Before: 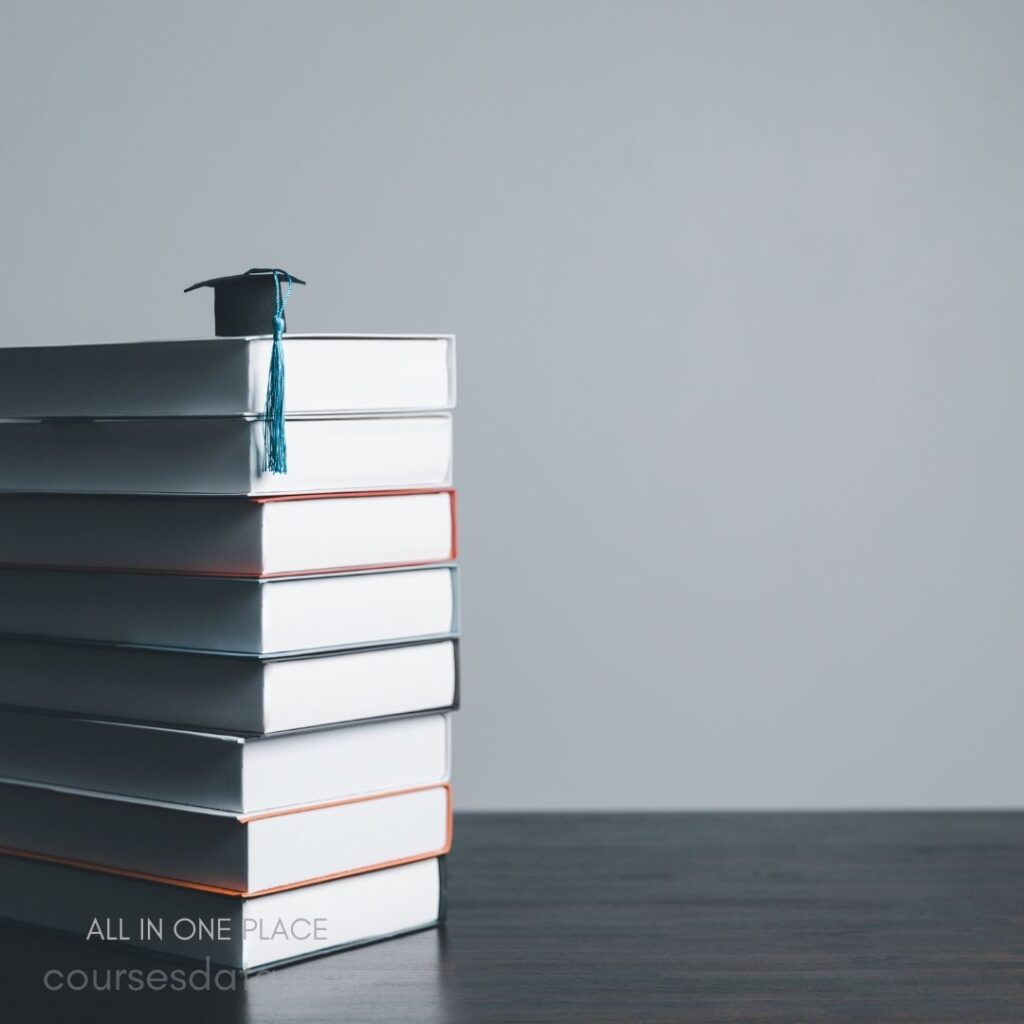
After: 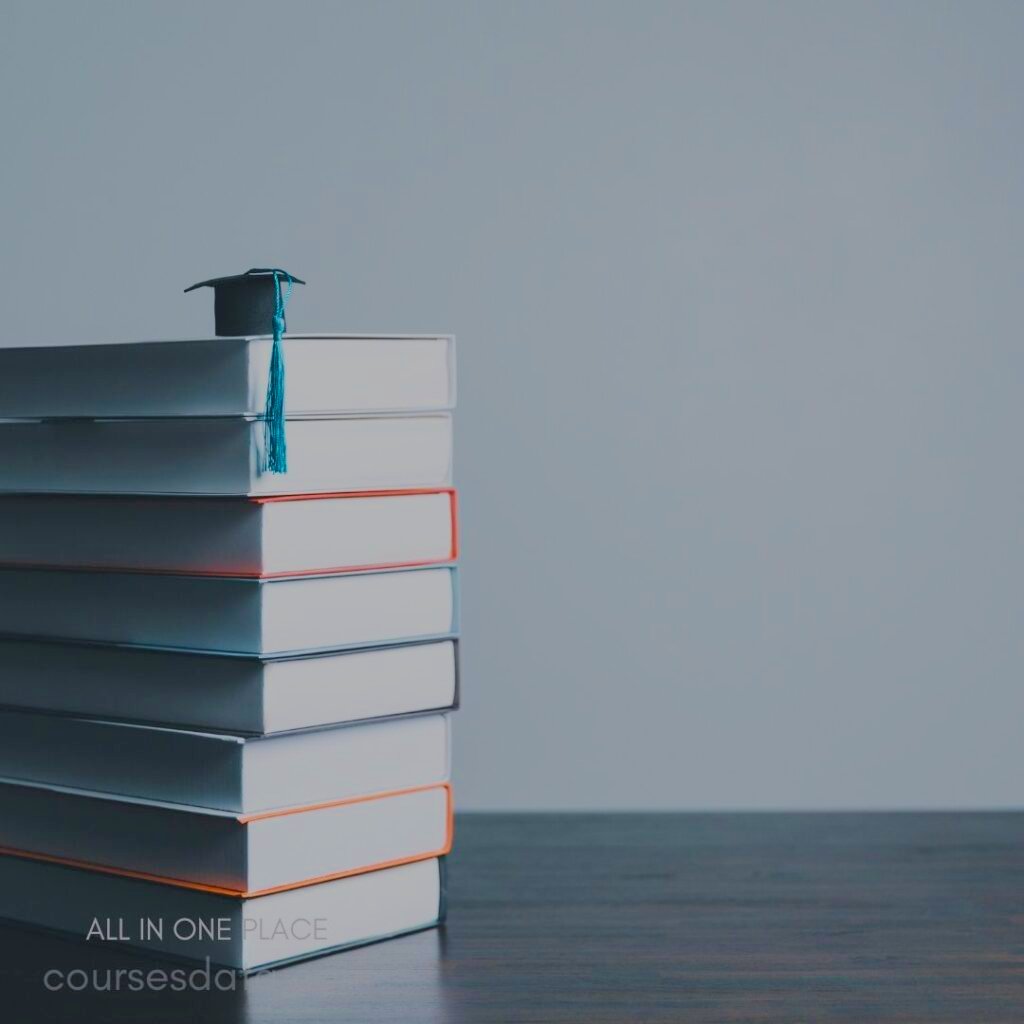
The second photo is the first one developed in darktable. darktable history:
filmic rgb: white relative exposure 8 EV, threshold 3 EV, hardness 2.44, latitude 10.07%, contrast 0.72, highlights saturation mix 10%, shadows ↔ highlights balance 1.38%, color science v4 (2020), enable highlight reconstruction true
velvia: strength 45%
